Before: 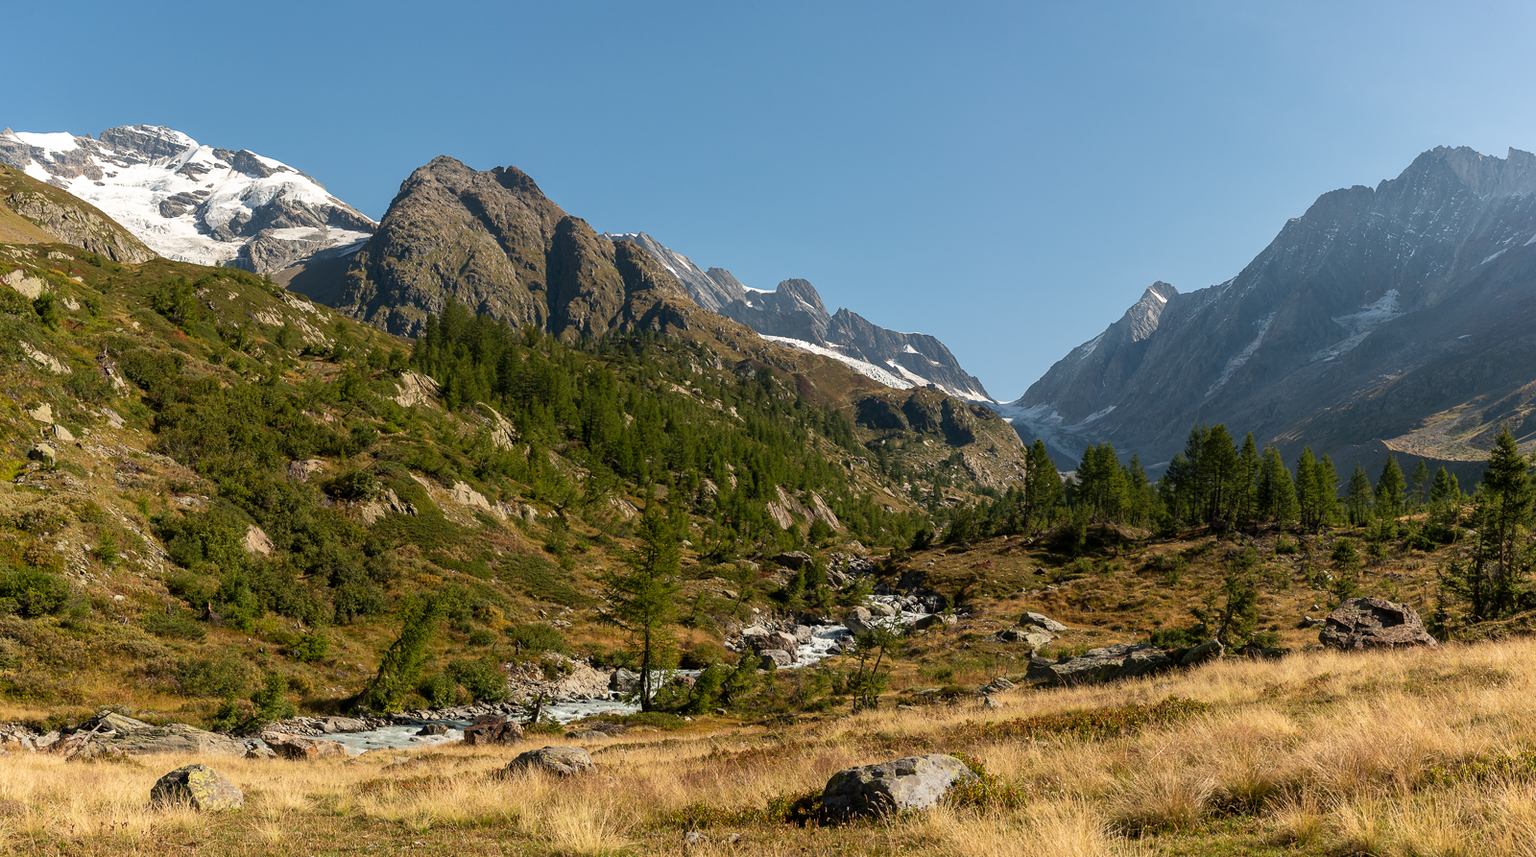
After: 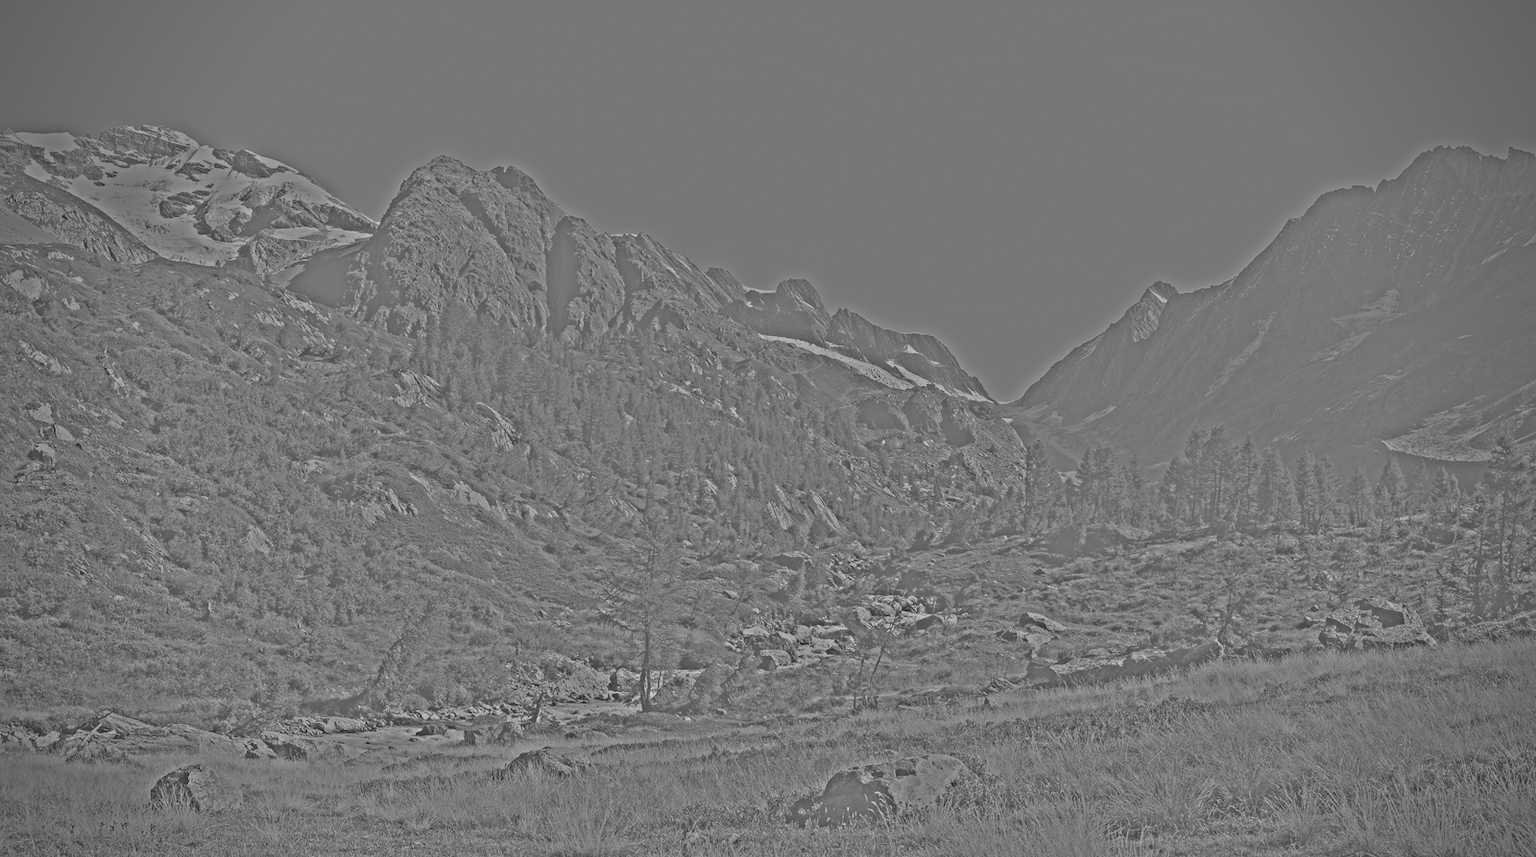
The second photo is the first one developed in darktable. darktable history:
highpass: sharpness 25.84%, contrast boost 14.94%
vignetting: on, module defaults
